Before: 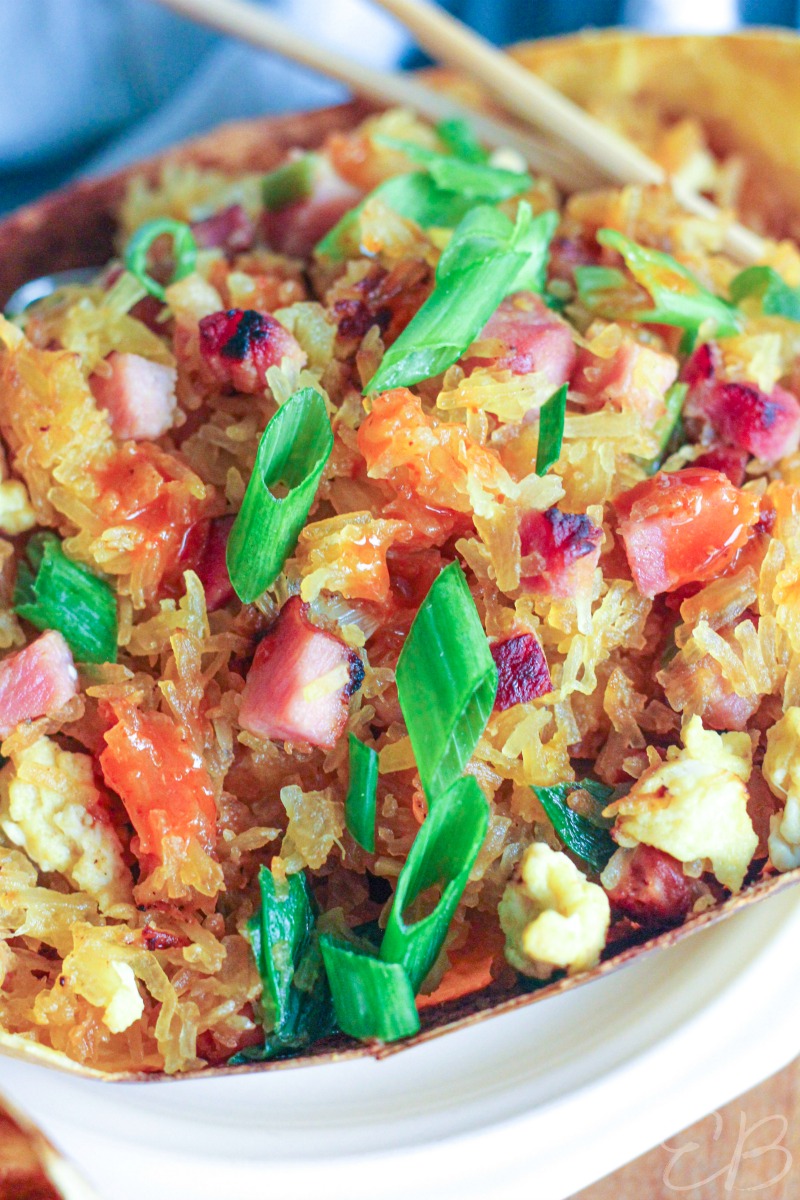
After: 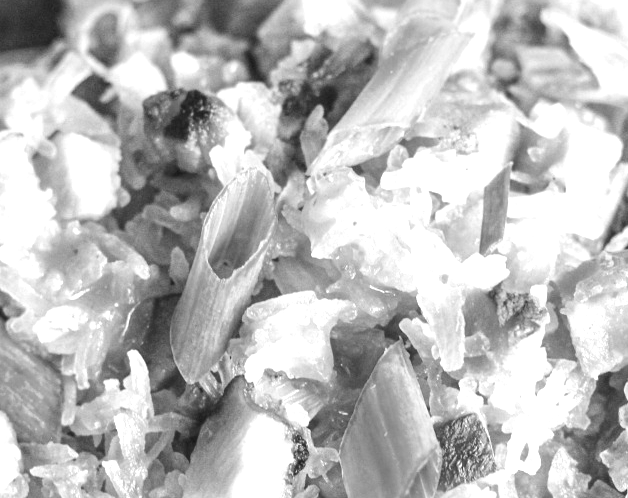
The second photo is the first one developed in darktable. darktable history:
tone equalizer: -8 EV -0.001 EV, -7 EV 0.001 EV, -6 EV -0.002 EV, -5 EV -0.003 EV, -4 EV -0.062 EV, -3 EV -0.222 EV, -2 EV -0.267 EV, -1 EV 0.105 EV, +0 EV 0.303 EV
crop: left 7.036%, top 18.398%, right 14.379%, bottom 40.043%
exposure: exposure 0.785 EV, compensate highlight preservation false
monochrome: a 26.22, b 42.67, size 0.8
